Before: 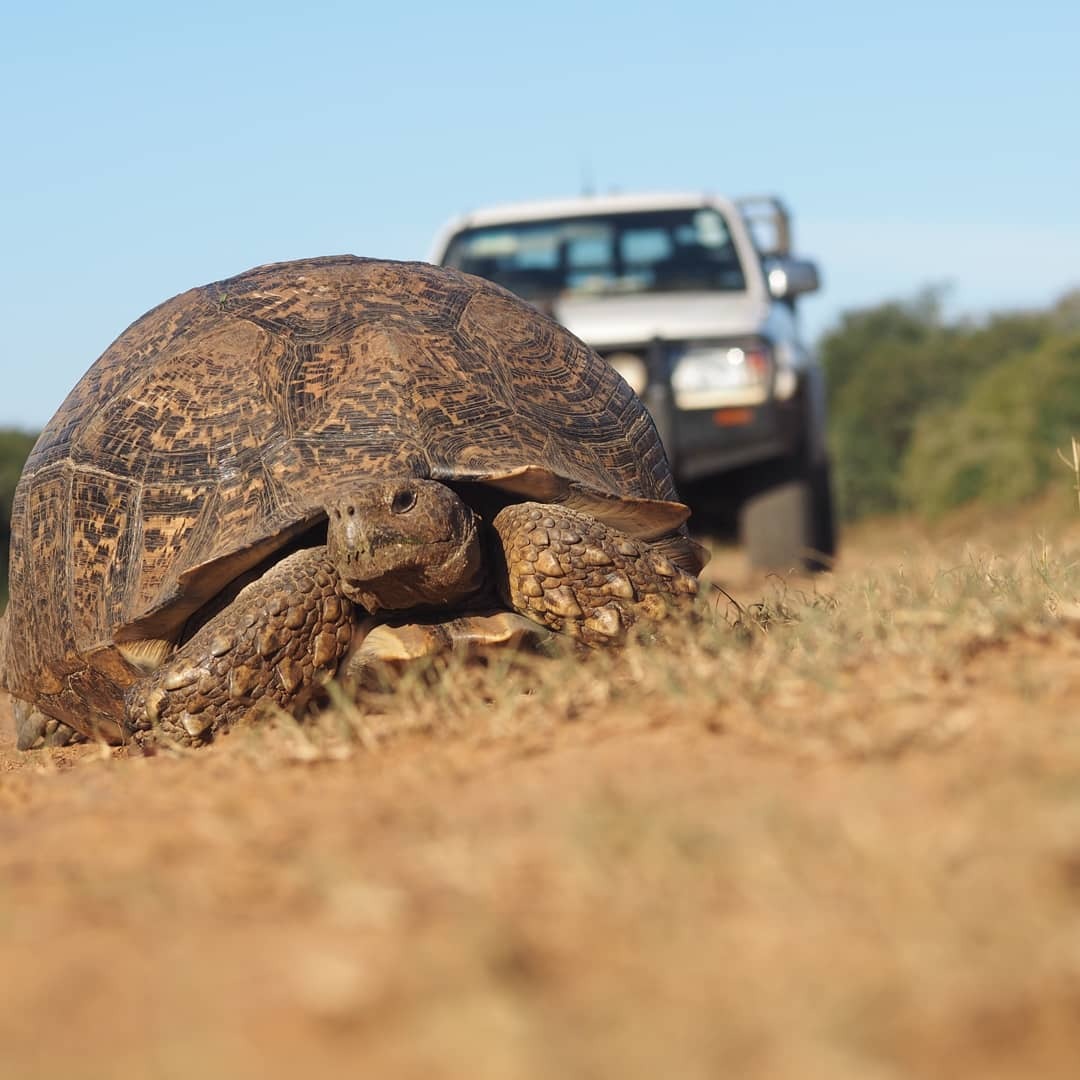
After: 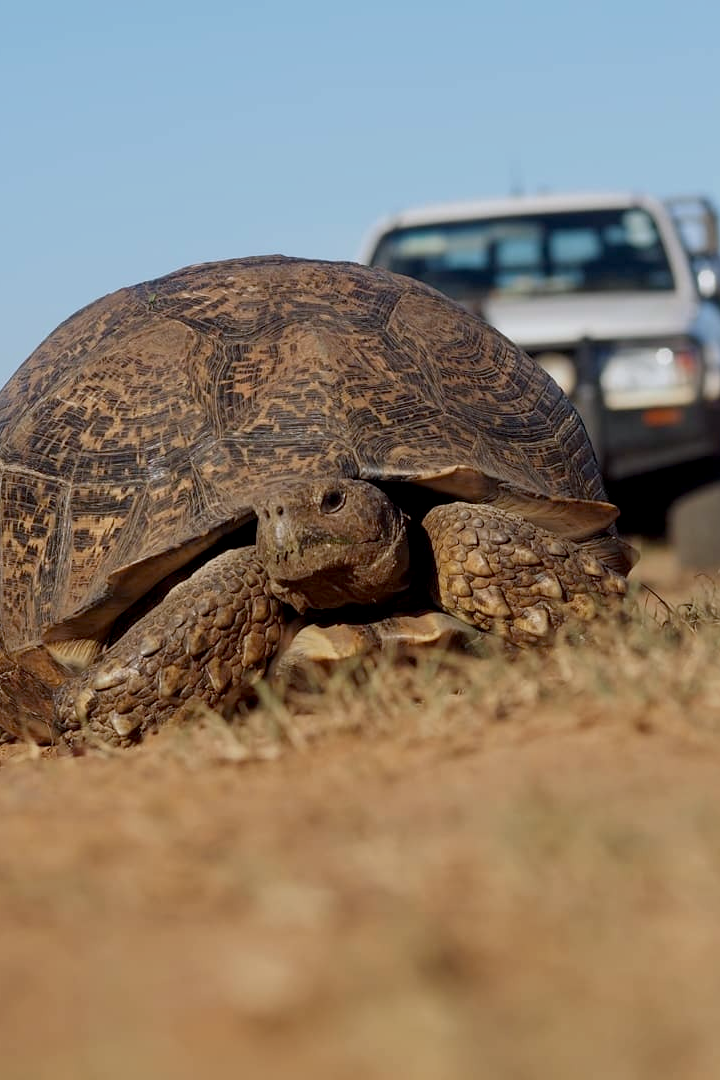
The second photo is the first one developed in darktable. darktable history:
white balance: red 0.983, blue 1.036
crop and rotate: left 6.617%, right 26.717%
exposure: black level correction 0.011, exposure -0.478 EV, compensate highlight preservation false
